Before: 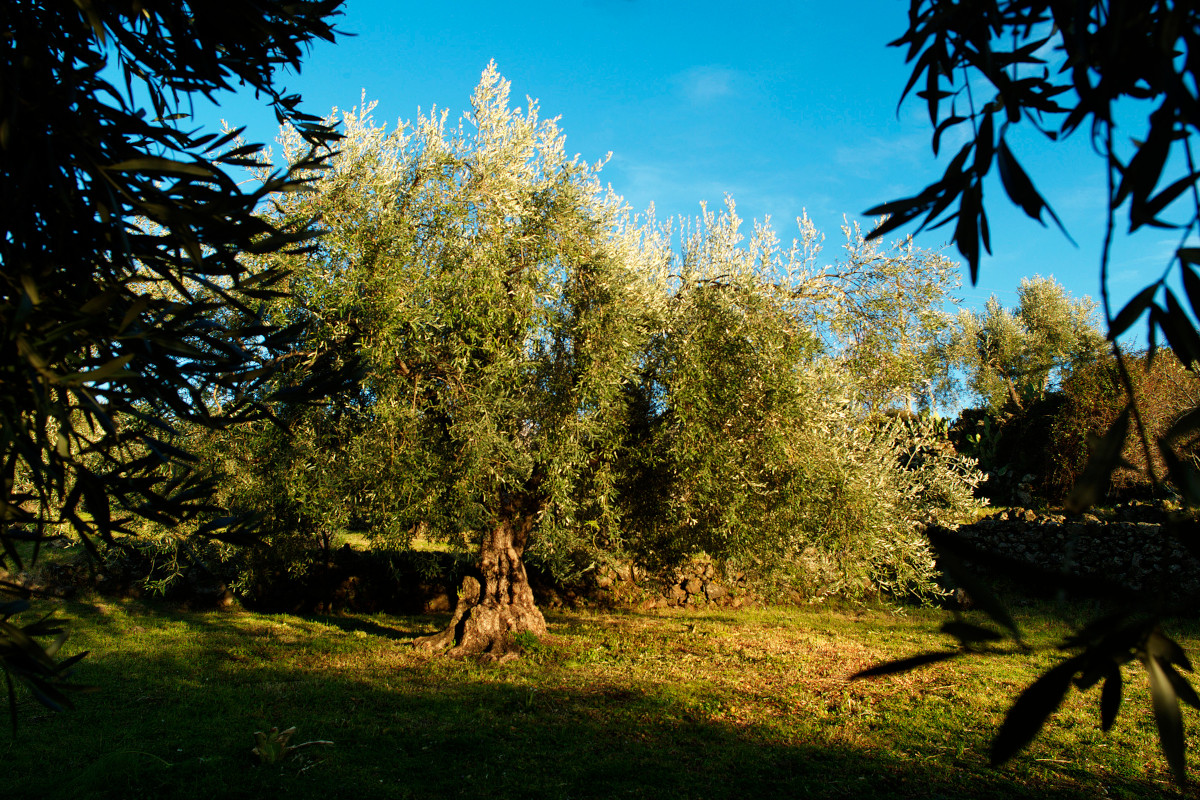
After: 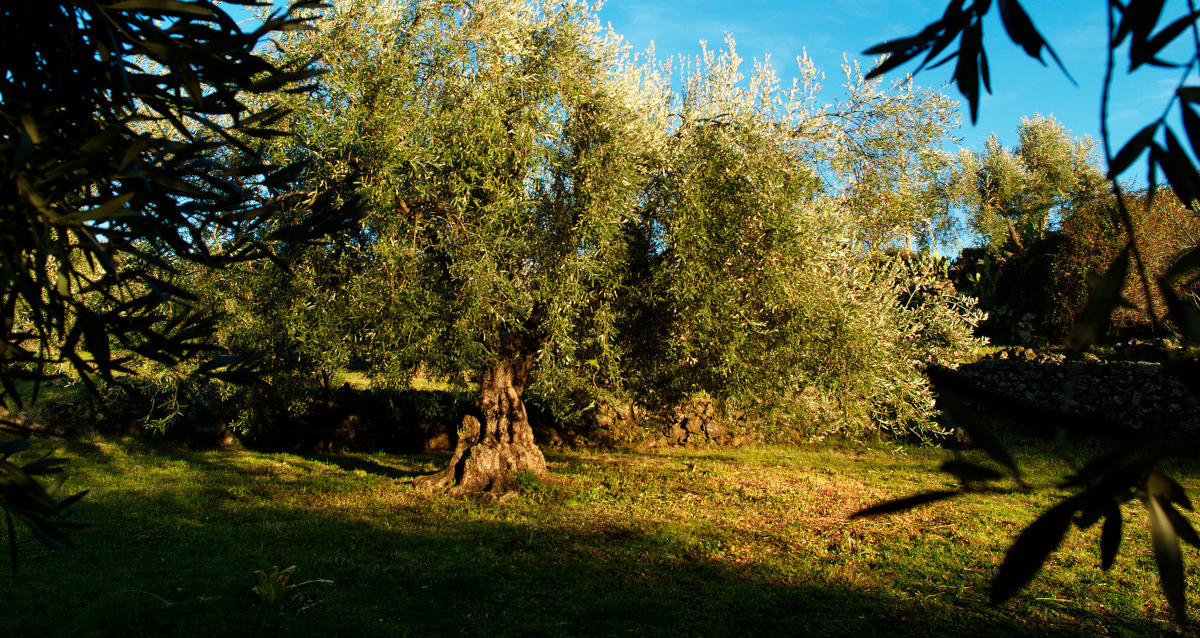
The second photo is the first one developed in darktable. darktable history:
crop and rotate: top 20.164%
